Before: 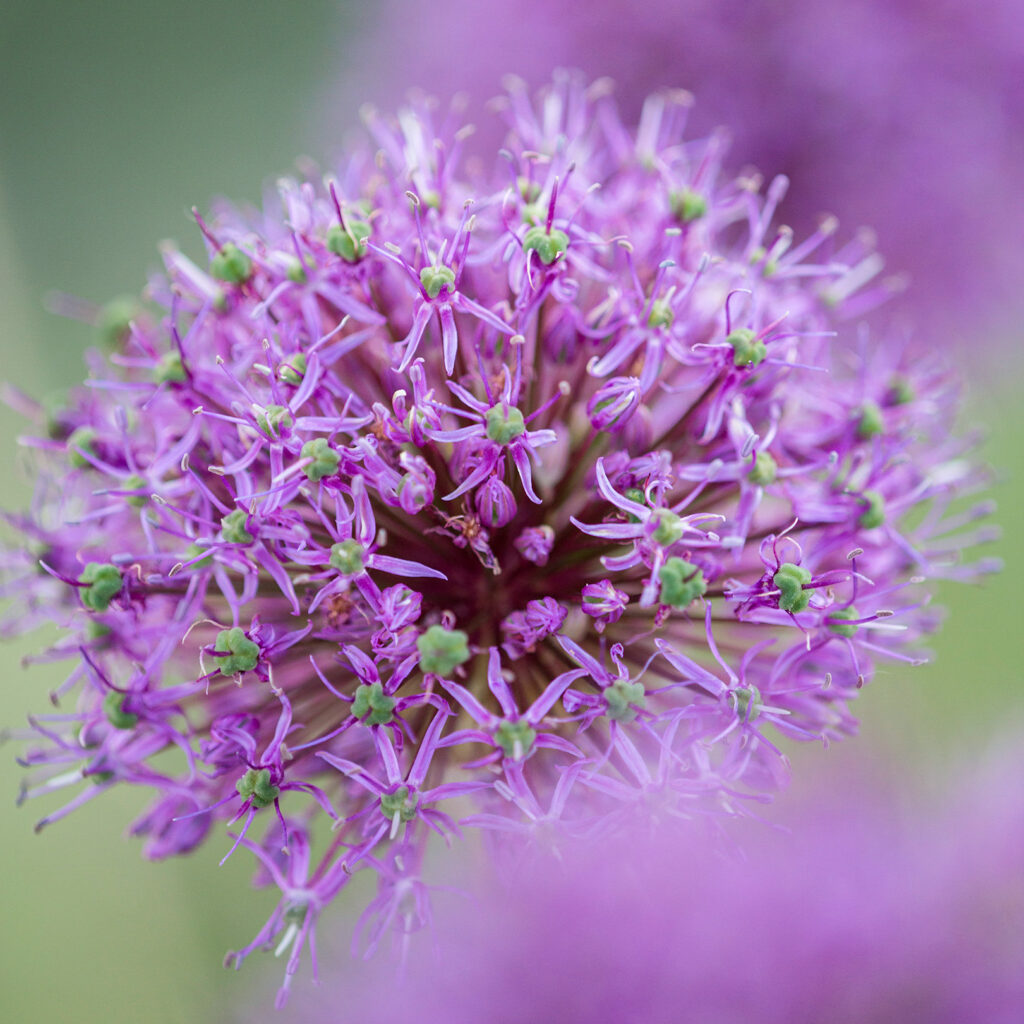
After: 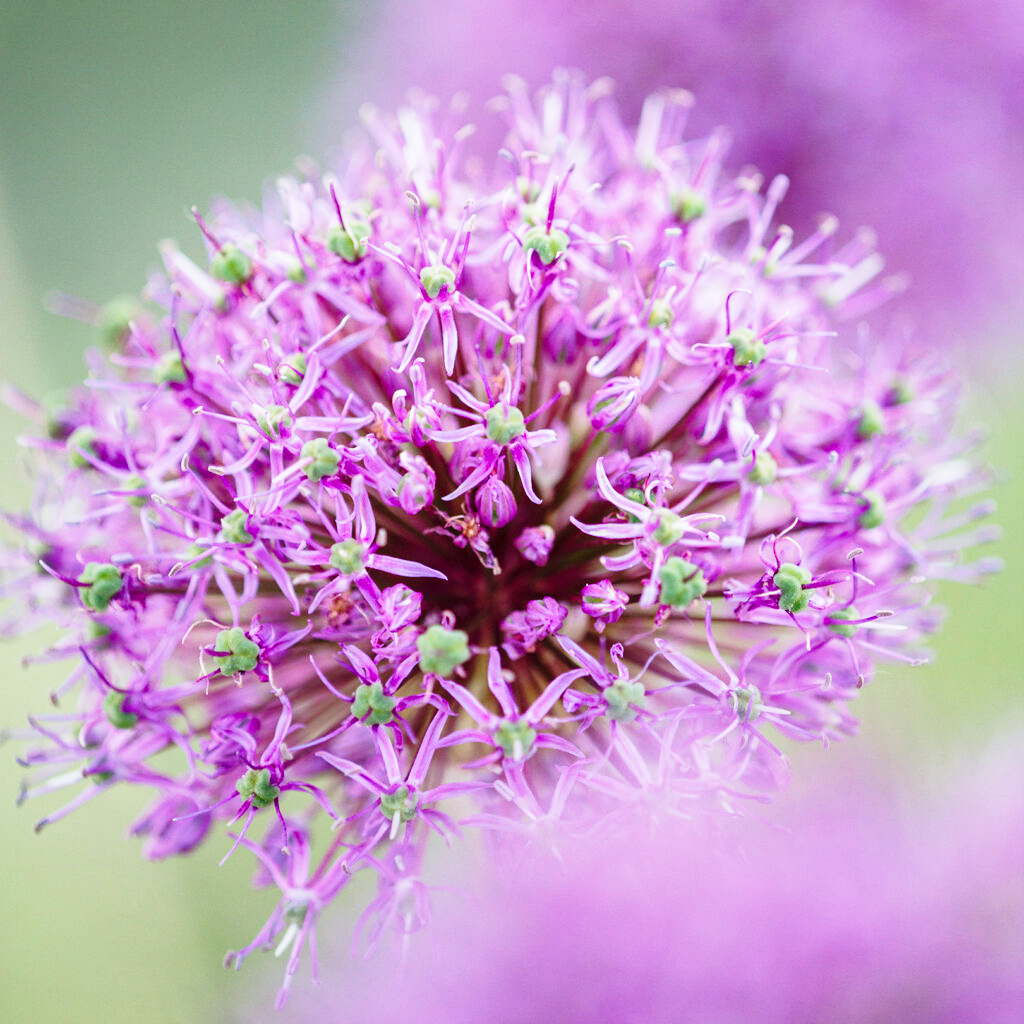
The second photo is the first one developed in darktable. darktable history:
shadows and highlights: shadows 52.34, highlights -28.23, soften with gaussian
base curve: curves: ch0 [(0, 0) (0.028, 0.03) (0.121, 0.232) (0.46, 0.748) (0.859, 0.968) (1, 1)], preserve colors none
